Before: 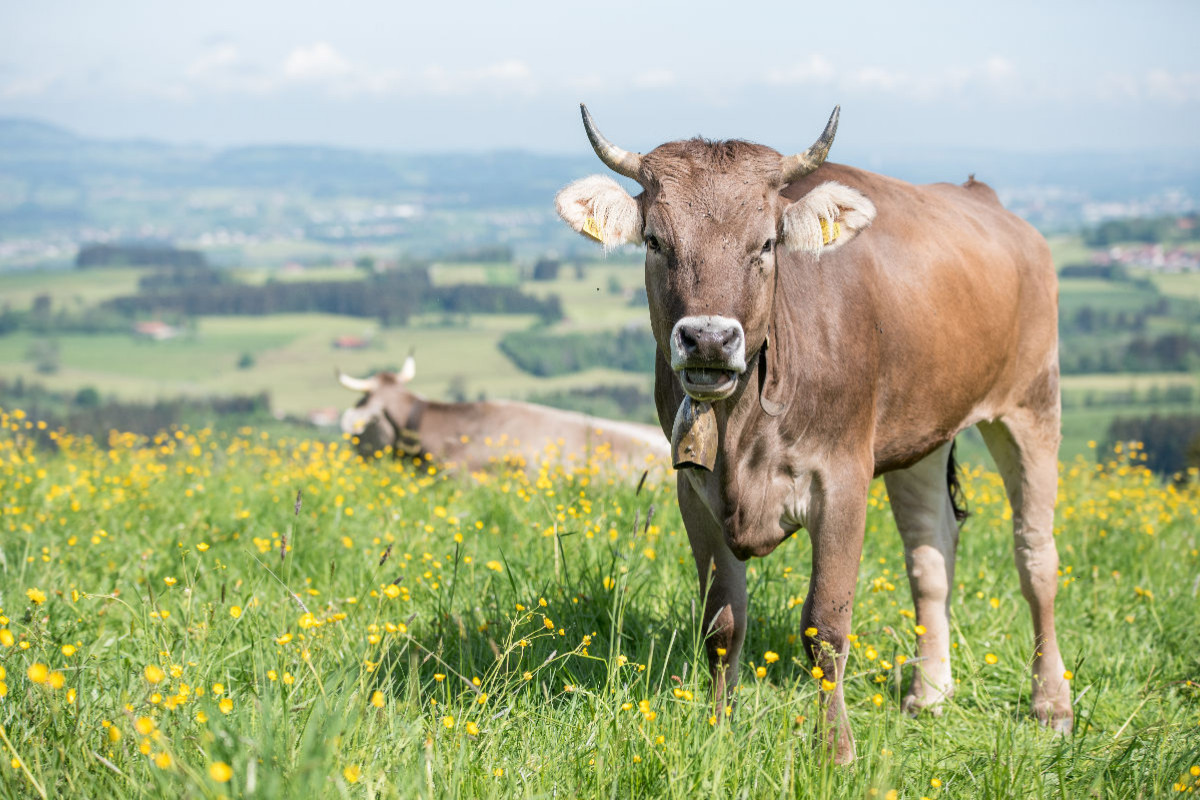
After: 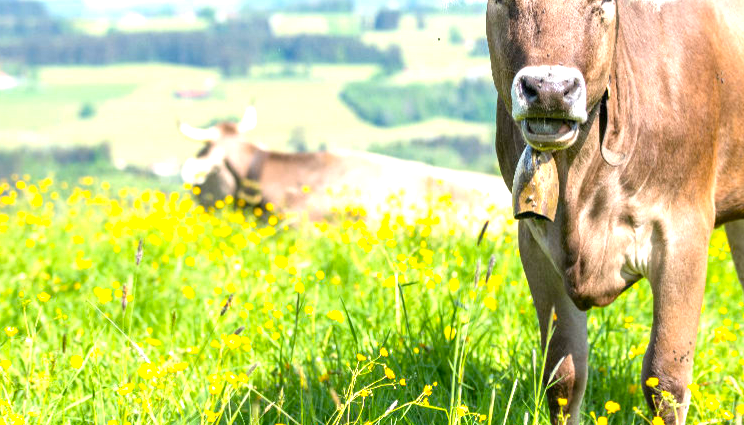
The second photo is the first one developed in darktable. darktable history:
crop: left 13.312%, top 31.28%, right 24.627%, bottom 15.582%
color balance rgb: perceptual saturation grading › global saturation 25%, global vibrance 20%
exposure: exposure 1.089 EV, compensate highlight preservation false
